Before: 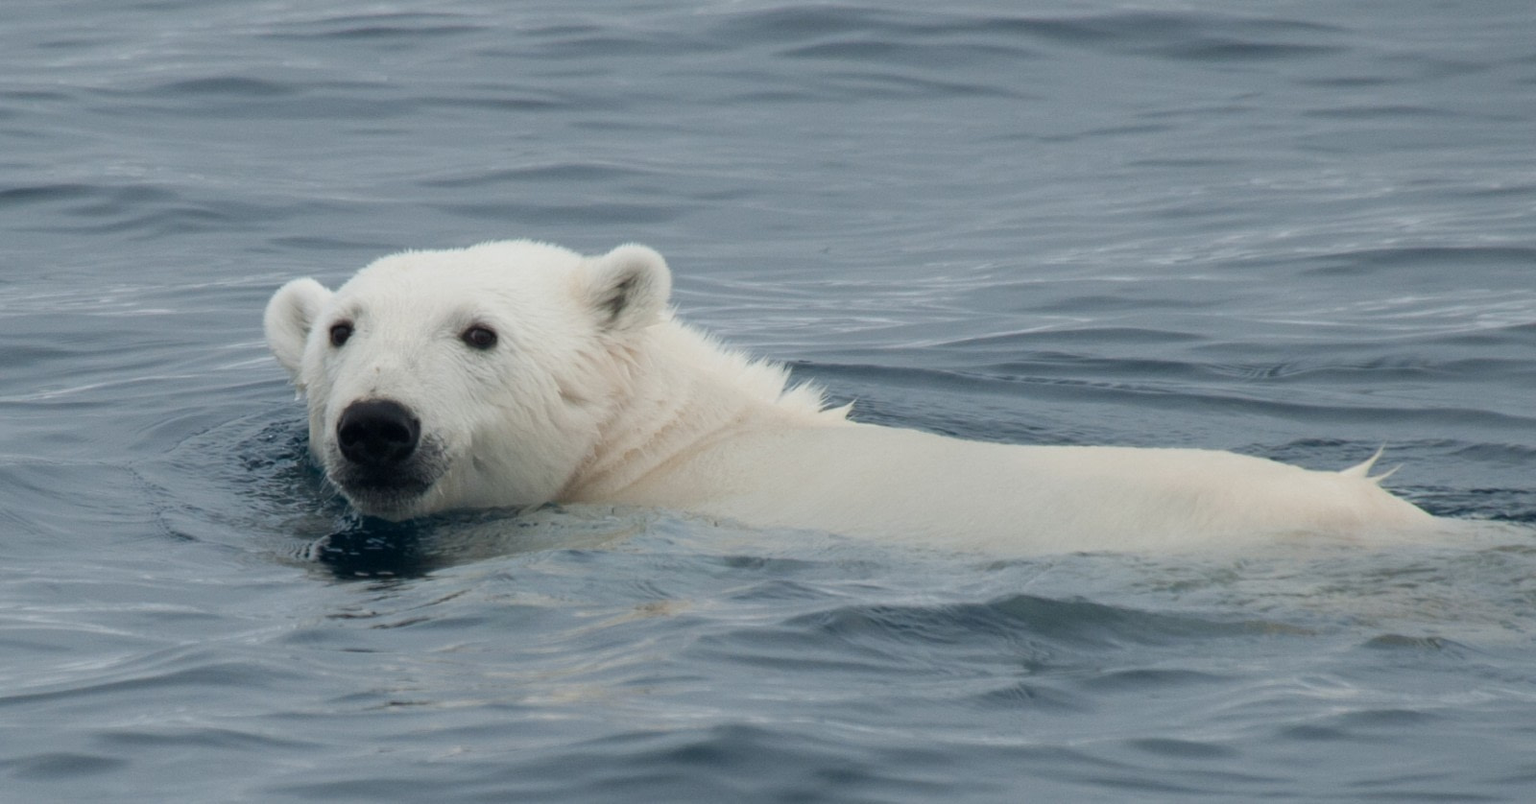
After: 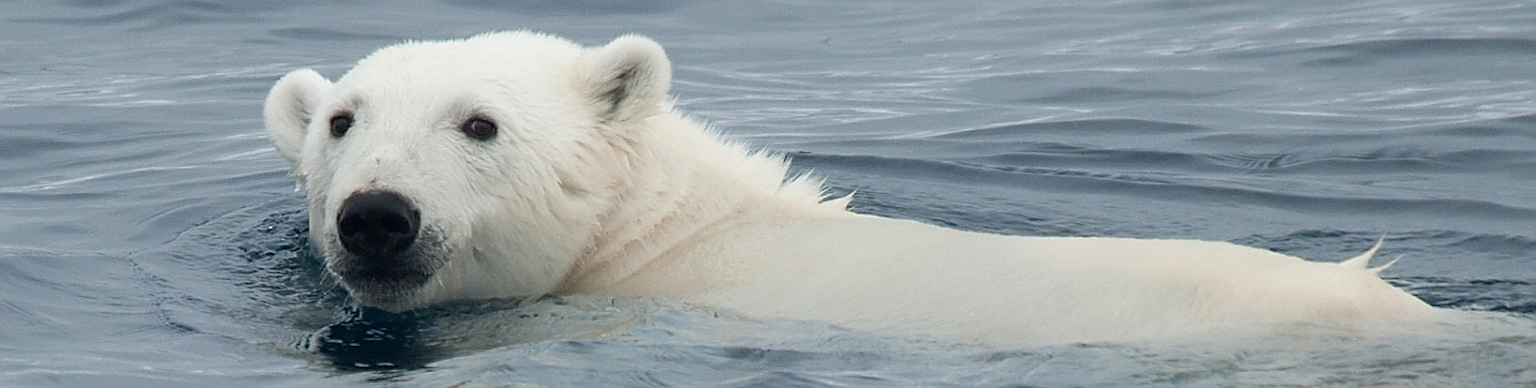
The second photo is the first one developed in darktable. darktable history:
crop and rotate: top 26.056%, bottom 25.543%
sharpen: radius 1.4, amount 1.25, threshold 0.7
exposure: exposure 0.258 EV, compensate highlight preservation false
